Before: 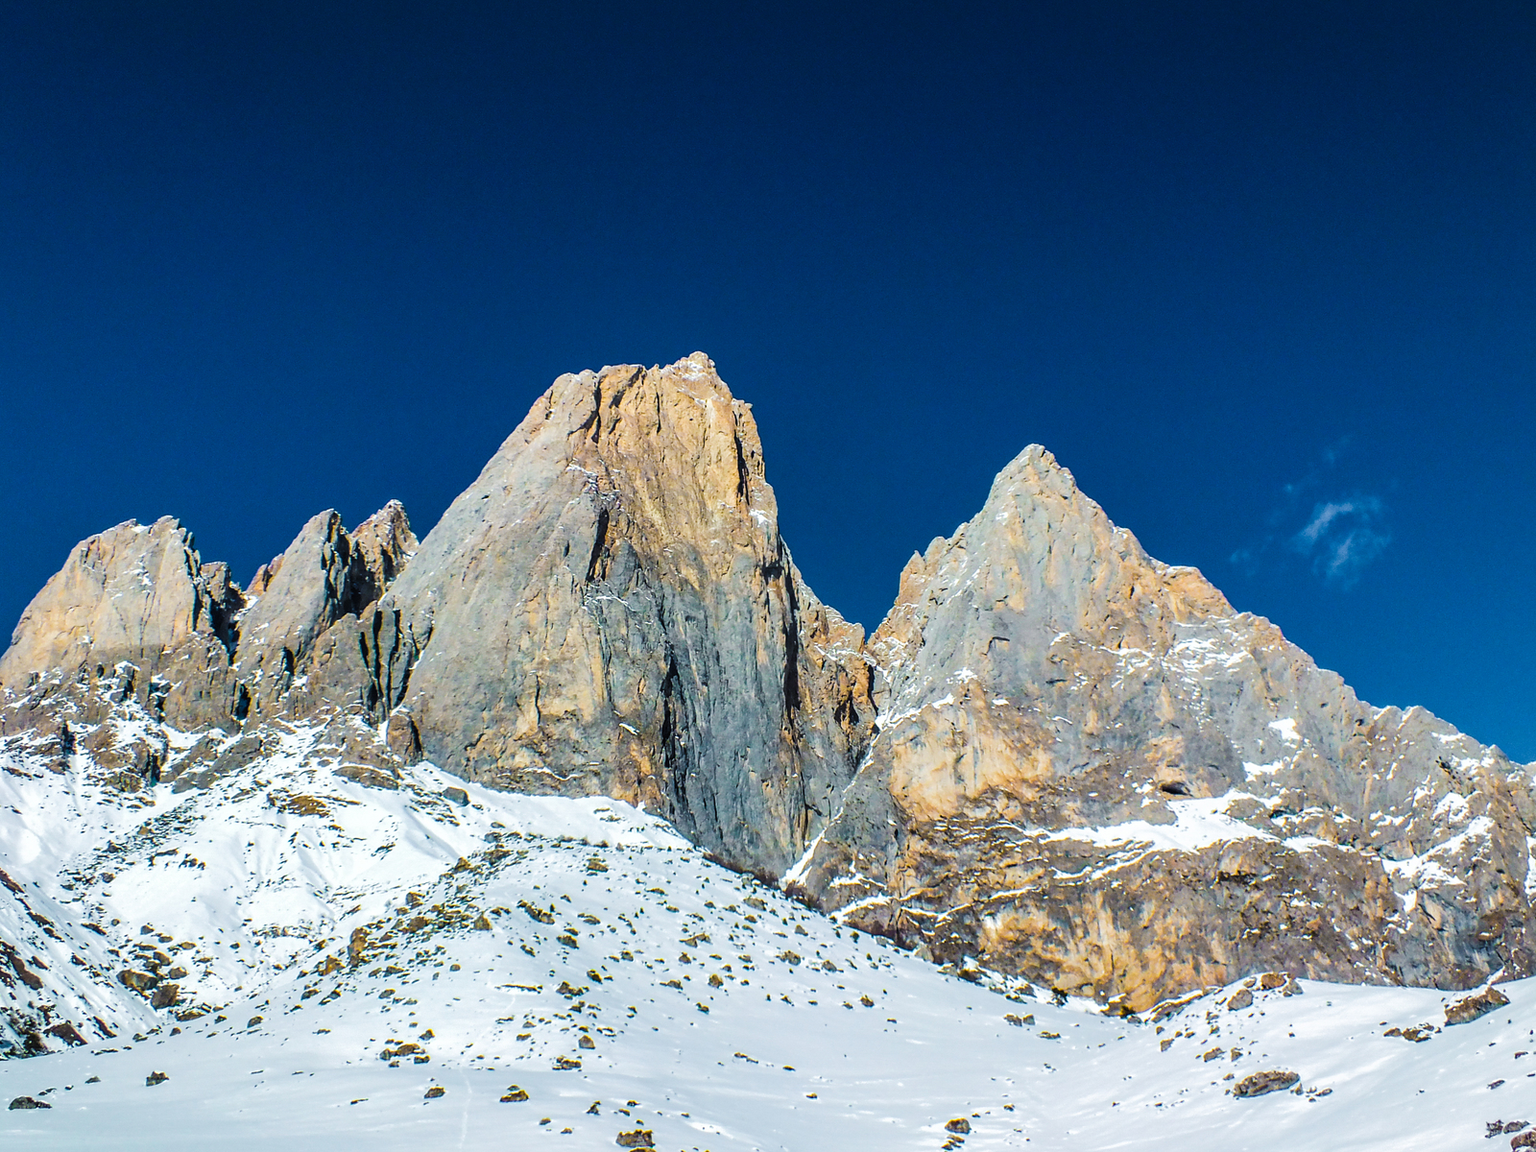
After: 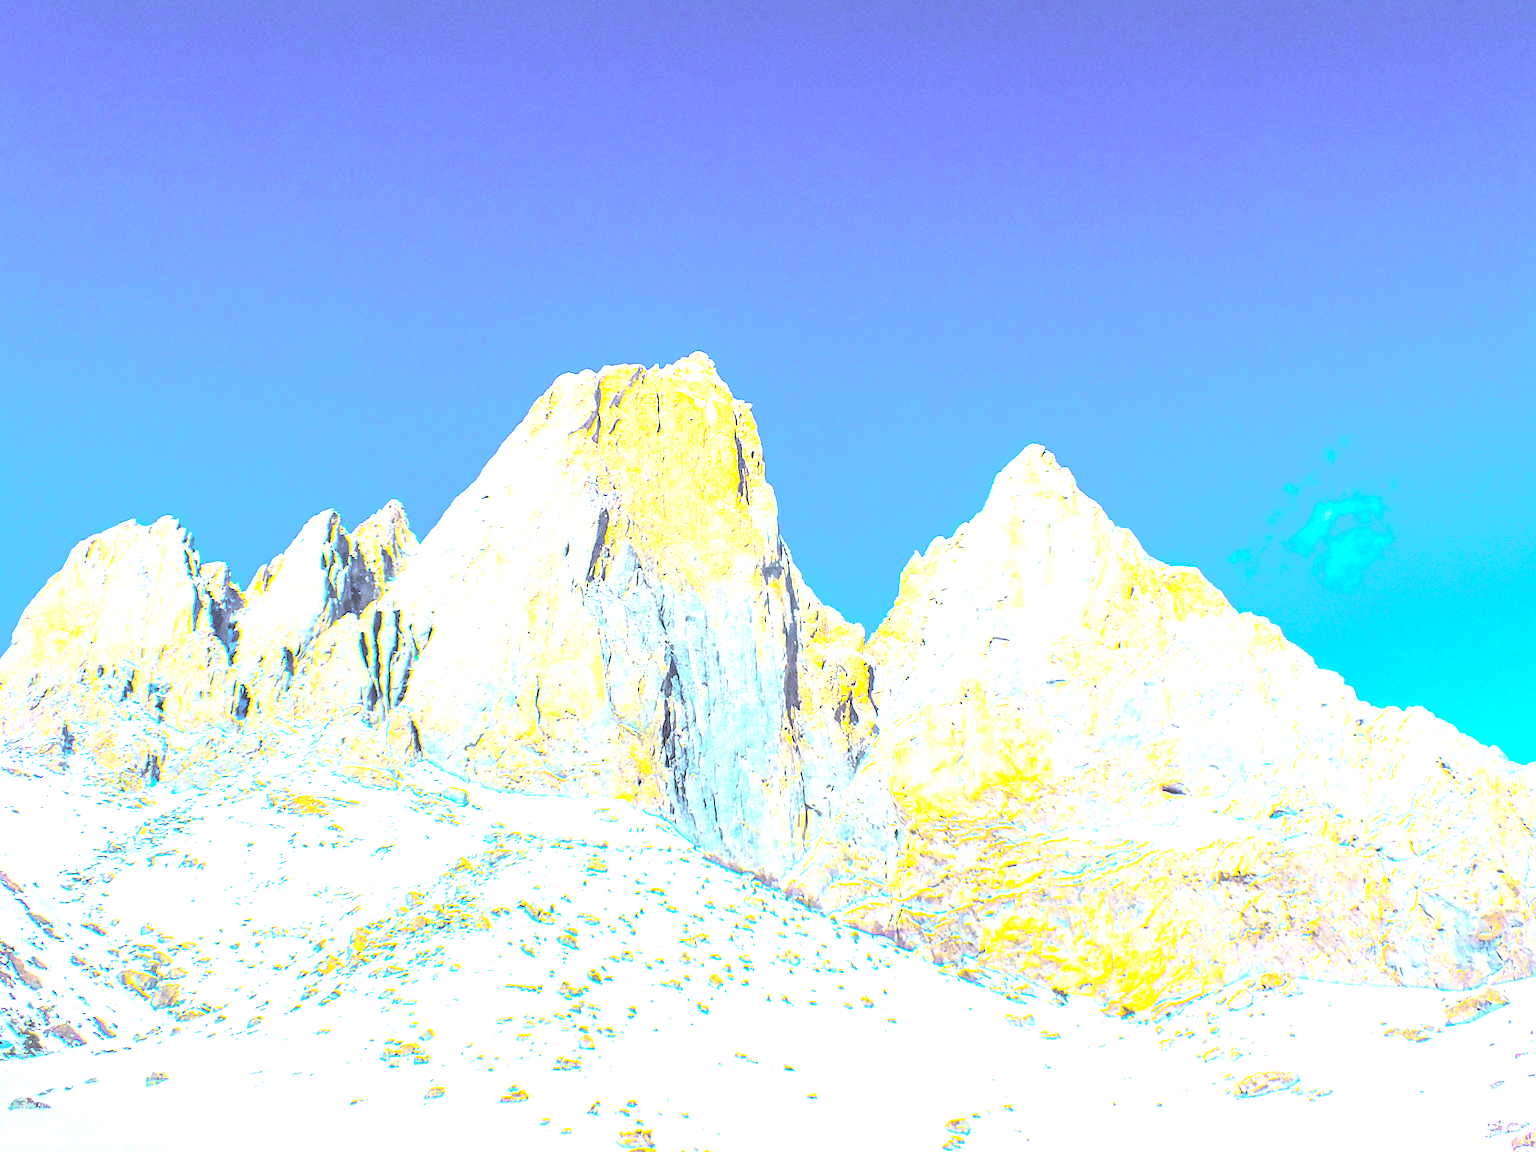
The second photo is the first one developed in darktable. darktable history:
contrast brightness saturation: brightness 0.985
color balance rgb: shadows lift › luminance -21.593%, shadows lift › chroma 6.689%, shadows lift › hue 269.3°, perceptual saturation grading › global saturation 29.687%, perceptual brilliance grading › global brilliance 15.452%, perceptual brilliance grading › shadows -34.782%
exposure: exposure 2.003 EV, compensate exposure bias true, compensate highlight preservation false
